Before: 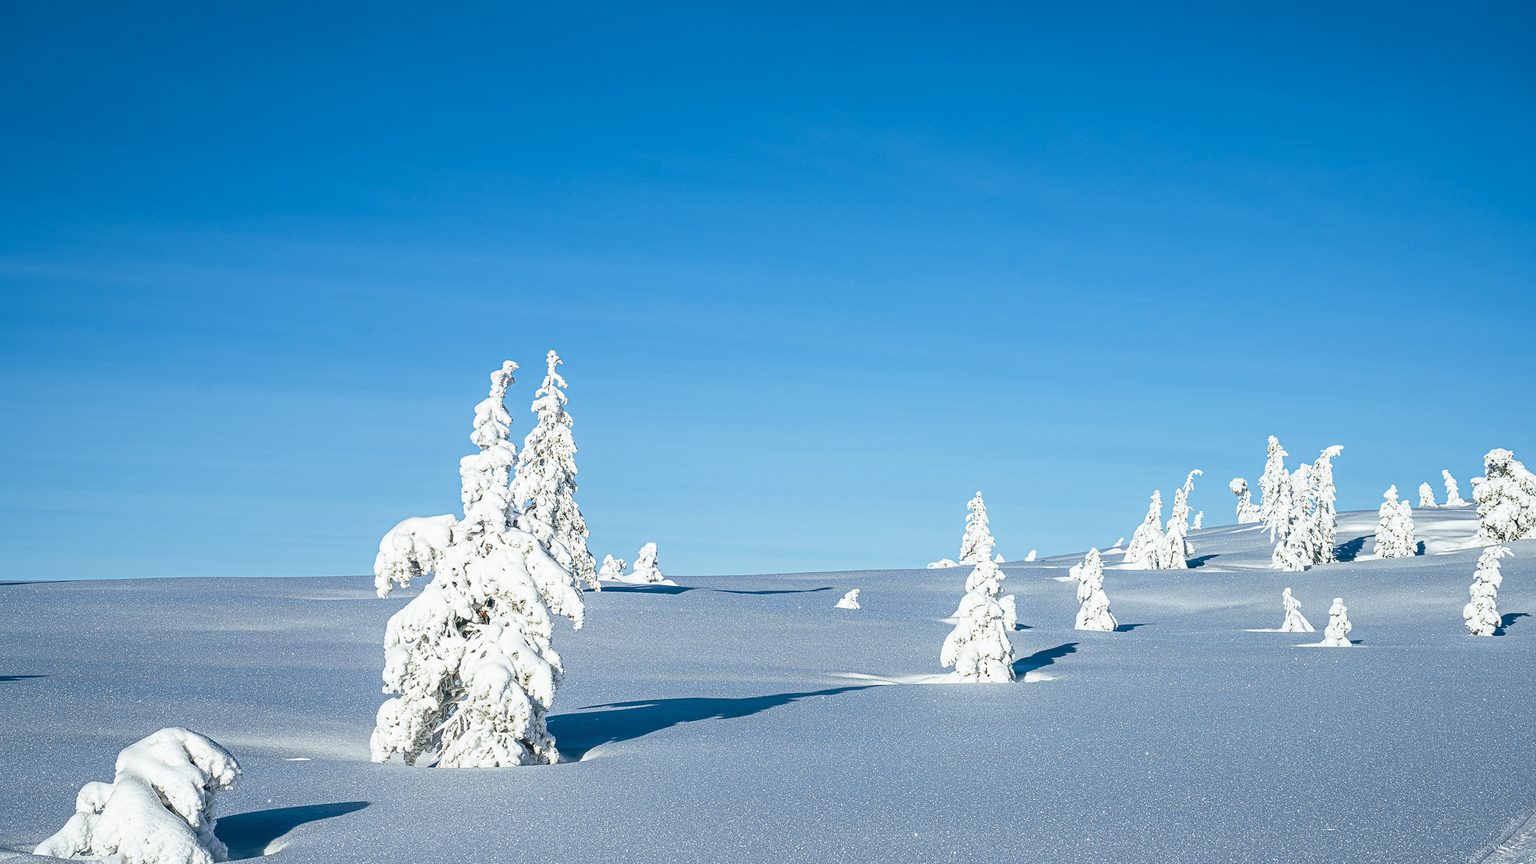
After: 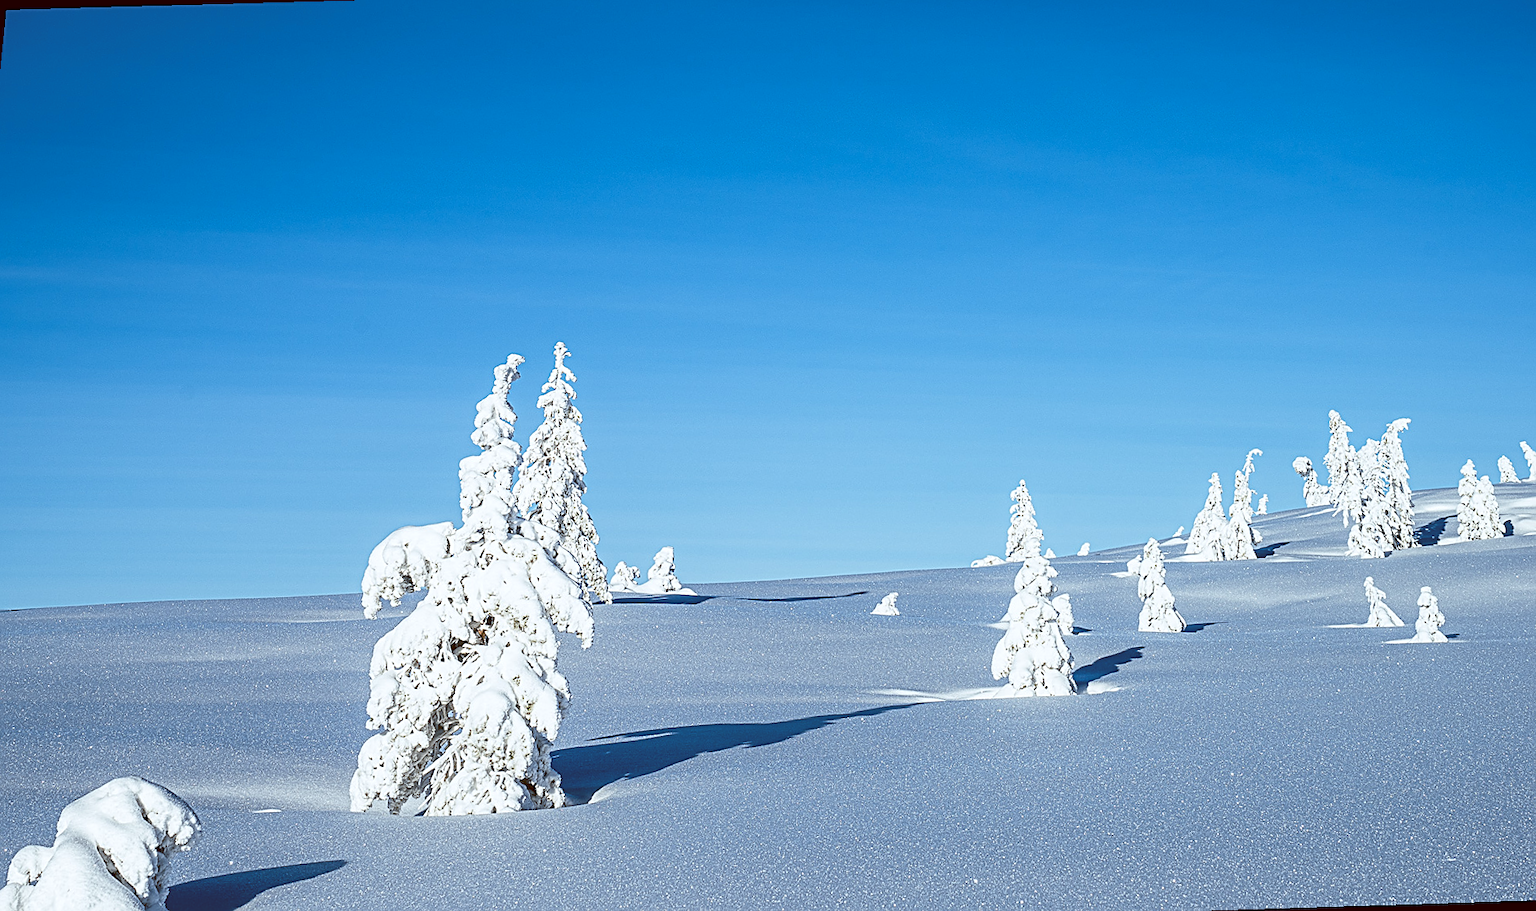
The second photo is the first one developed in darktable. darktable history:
sharpen: on, module defaults
rotate and perspective: rotation -1.68°, lens shift (vertical) -0.146, crop left 0.049, crop right 0.912, crop top 0.032, crop bottom 0.96
color balance: lift [1, 1.015, 1.004, 0.985], gamma [1, 0.958, 0.971, 1.042], gain [1, 0.956, 0.977, 1.044]
